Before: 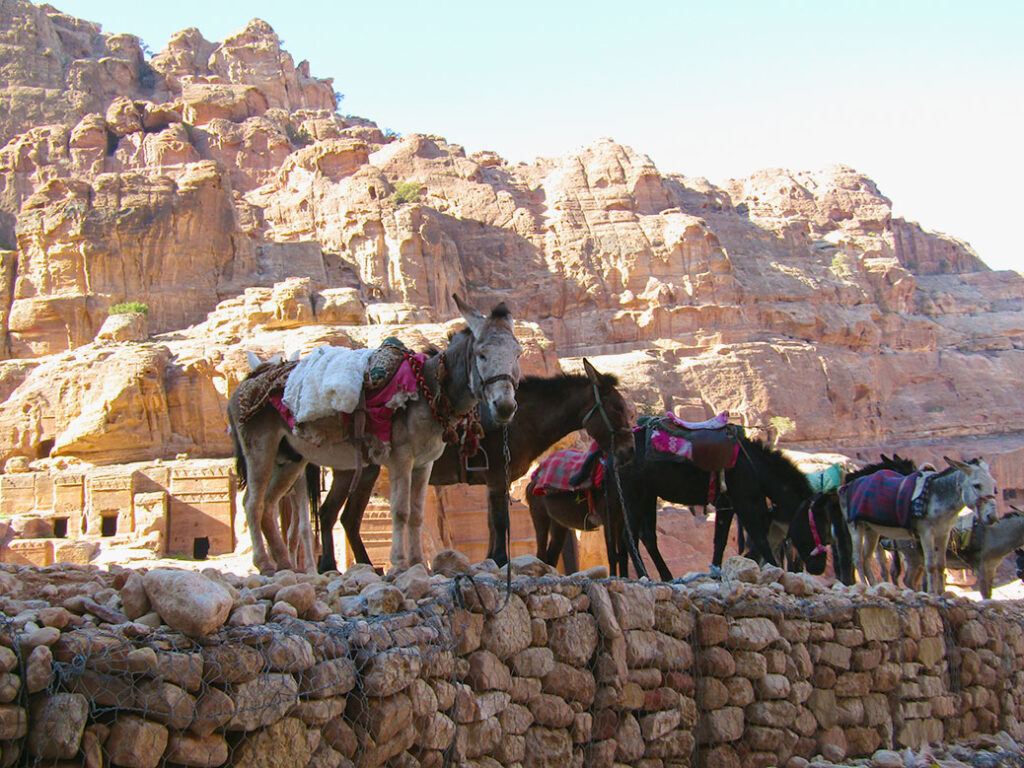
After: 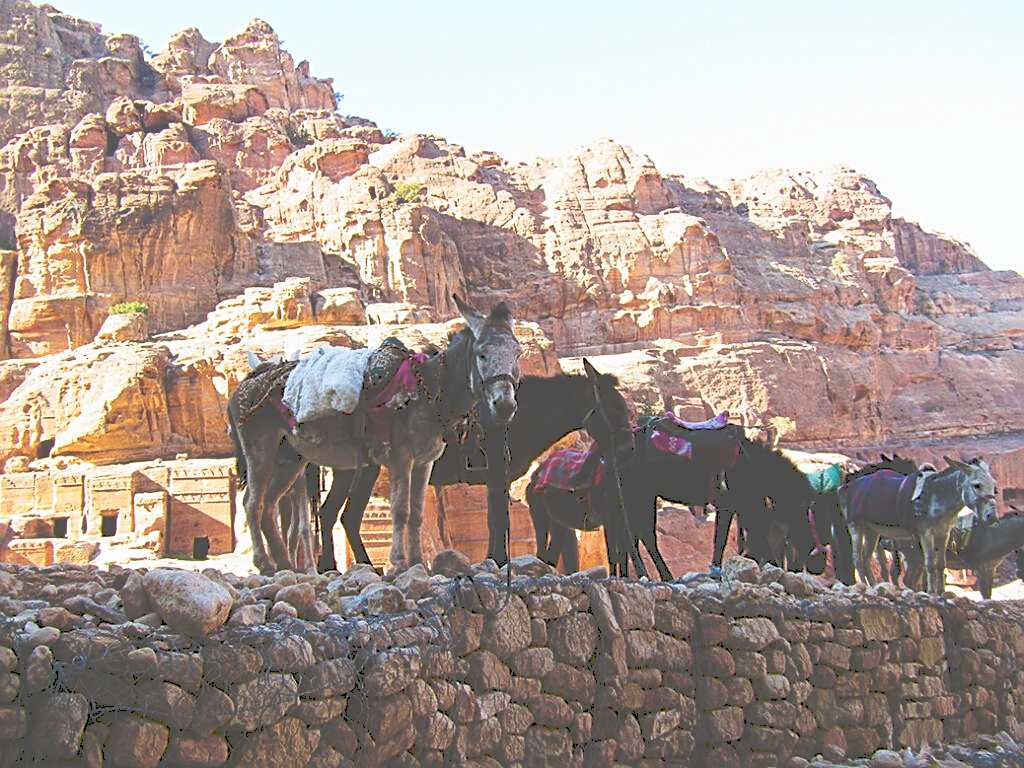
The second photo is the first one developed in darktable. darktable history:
tone curve: curves: ch0 [(0, 0) (0.003, 0.319) (0.011, 0.319) (0.025, 0.323) (0.044, 0.323) (0.069, 0.327) (0.1, 0.33) (0.136, 0.338) (0.177, 0.348) (0.224, 0.361) (0.277, 0.374) (0.335, 0.398) (0.399, 0.444) (0.468, 0.516) (0.543, 0.595) (0.623, 0.694) (0.709, 0.793) (0.801, 0.883) (0.898, 0.942) (1, 1)], preserve colors none
sharpen: radius 2.531, amount 0.628
